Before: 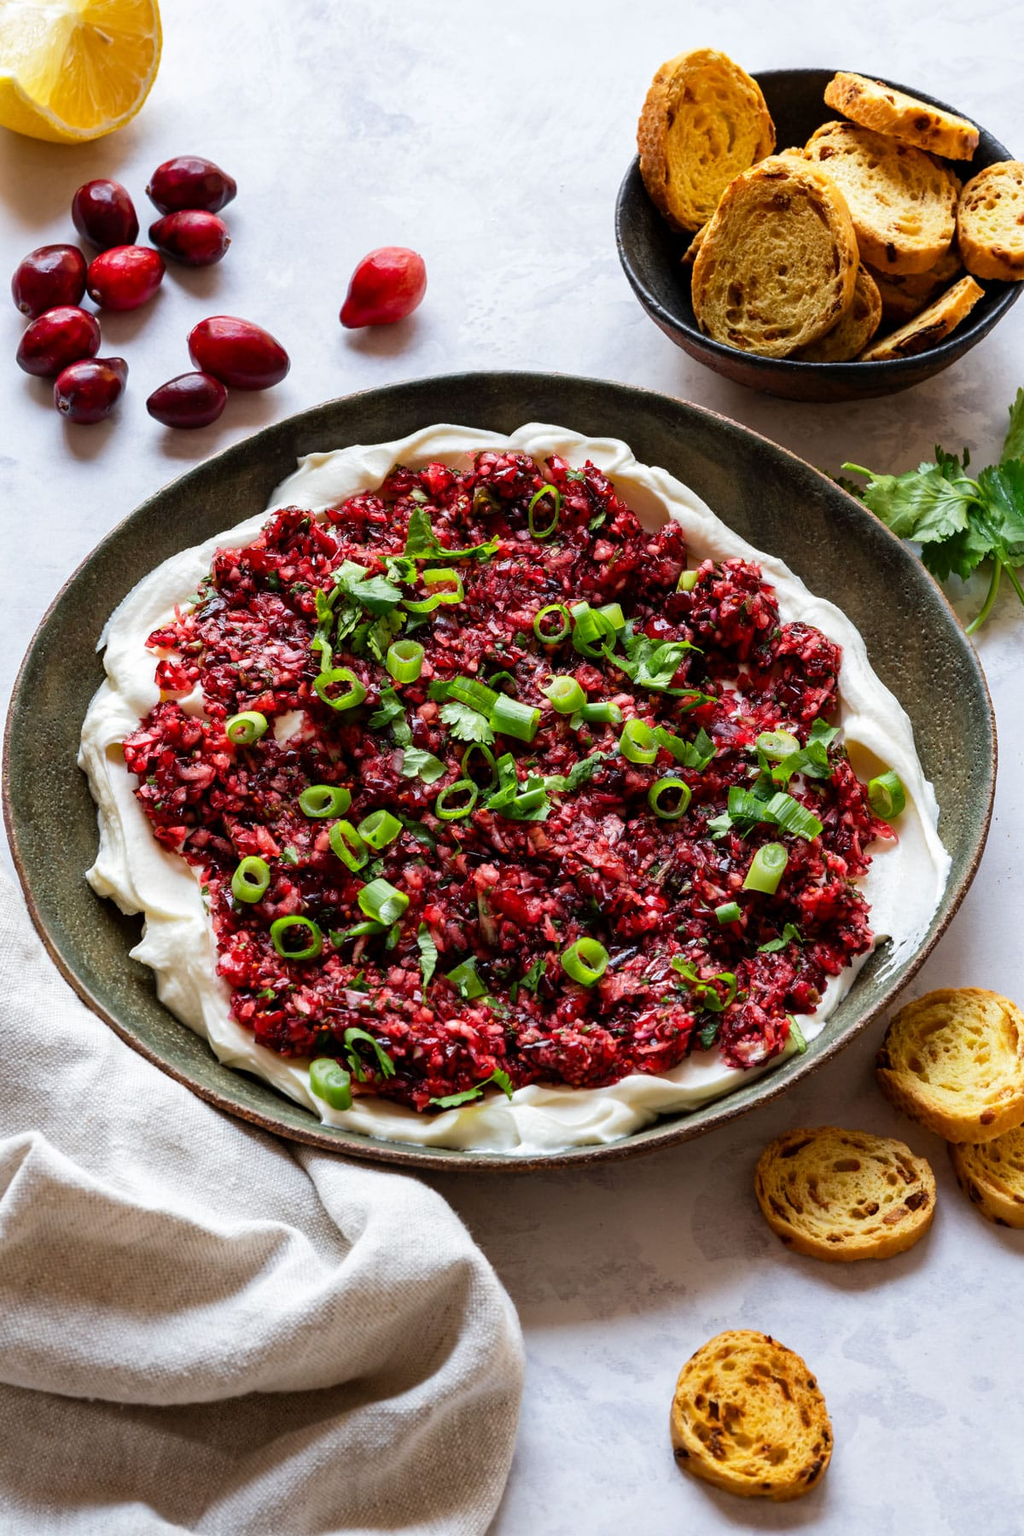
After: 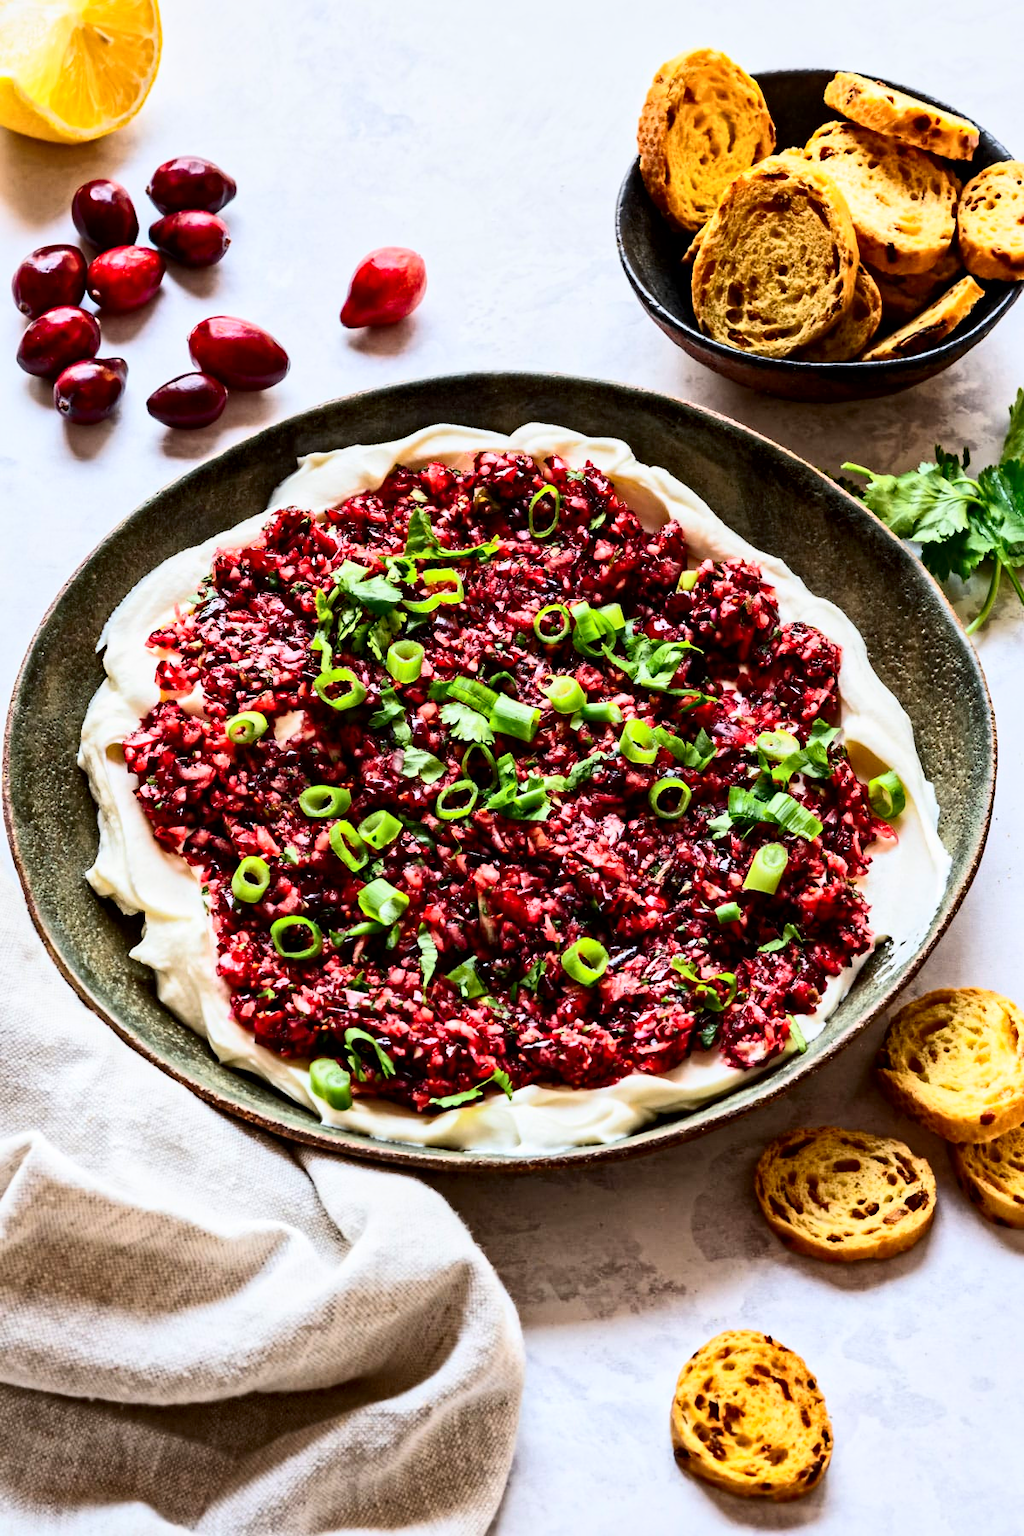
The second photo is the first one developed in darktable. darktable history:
global tonemap: drago (1, 100), detail 1
contrast brightness saturation: contrast 0.4, brightness 0.1, saturation 0.21
contrast equalizer: y [[0.5, 0.5, 0.501, 0.63, 0.504, 0.5], [0.5 ×6], [0.5 ×6], [0 ×6], [0 ×6]]
